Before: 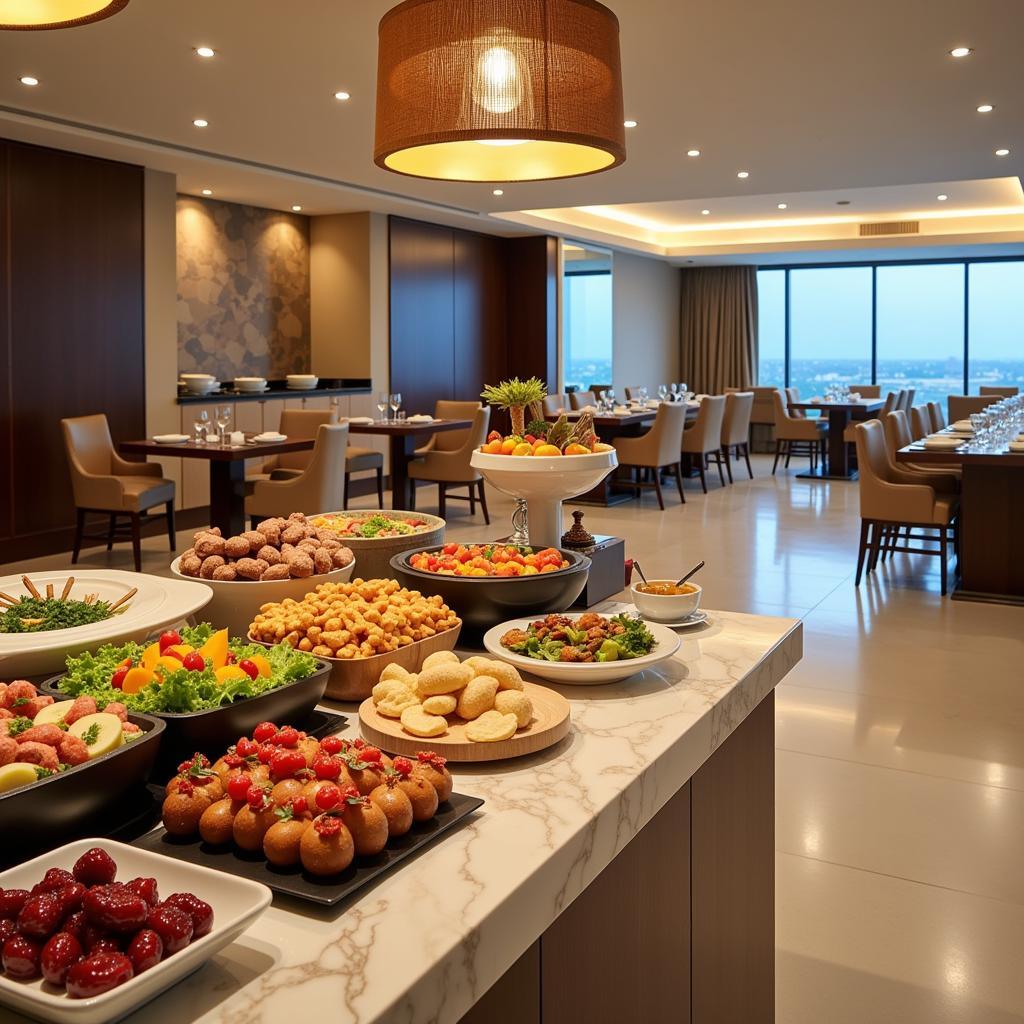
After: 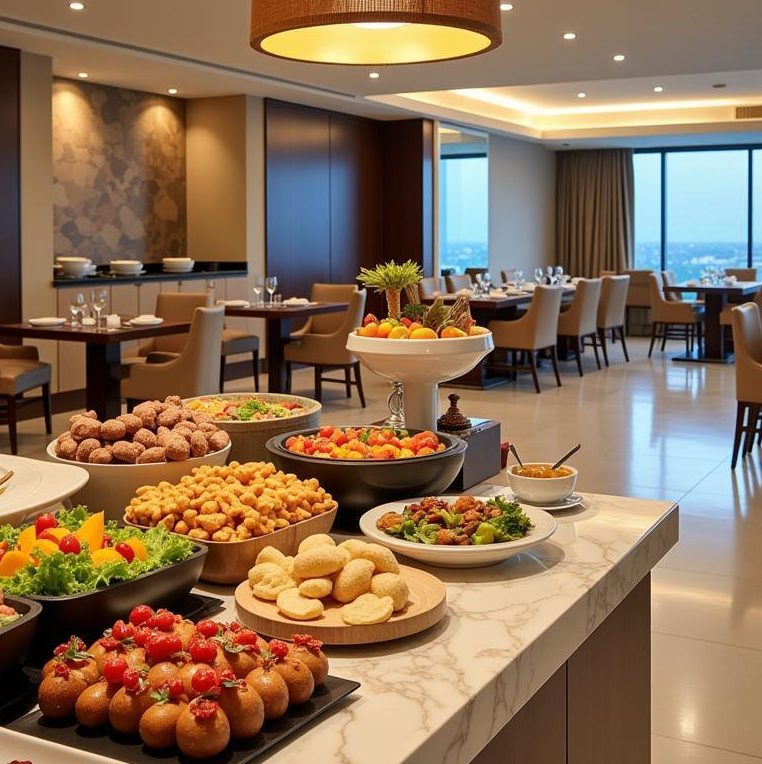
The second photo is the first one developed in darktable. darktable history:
shadows and highlights: shadows 20.86, highlights -81.27, soften with gaussian
crop and rotate: left 12.195%, top 11.464%, right 13.329%, bottom 13.856%
